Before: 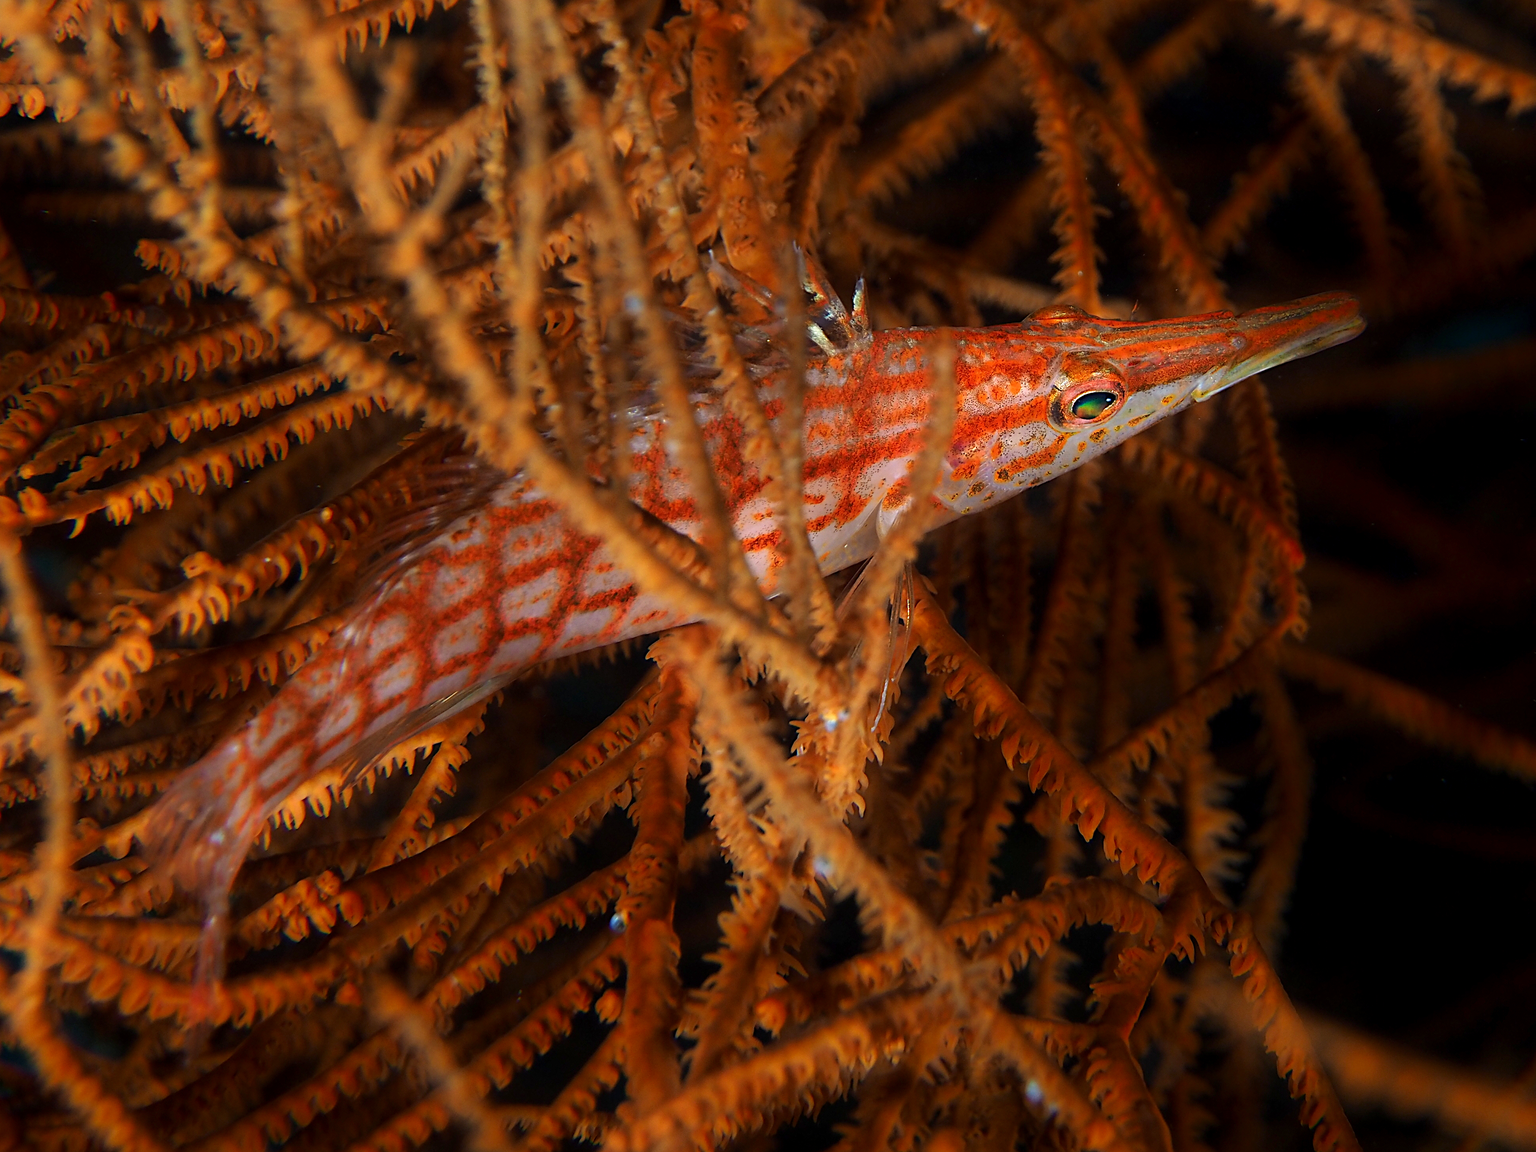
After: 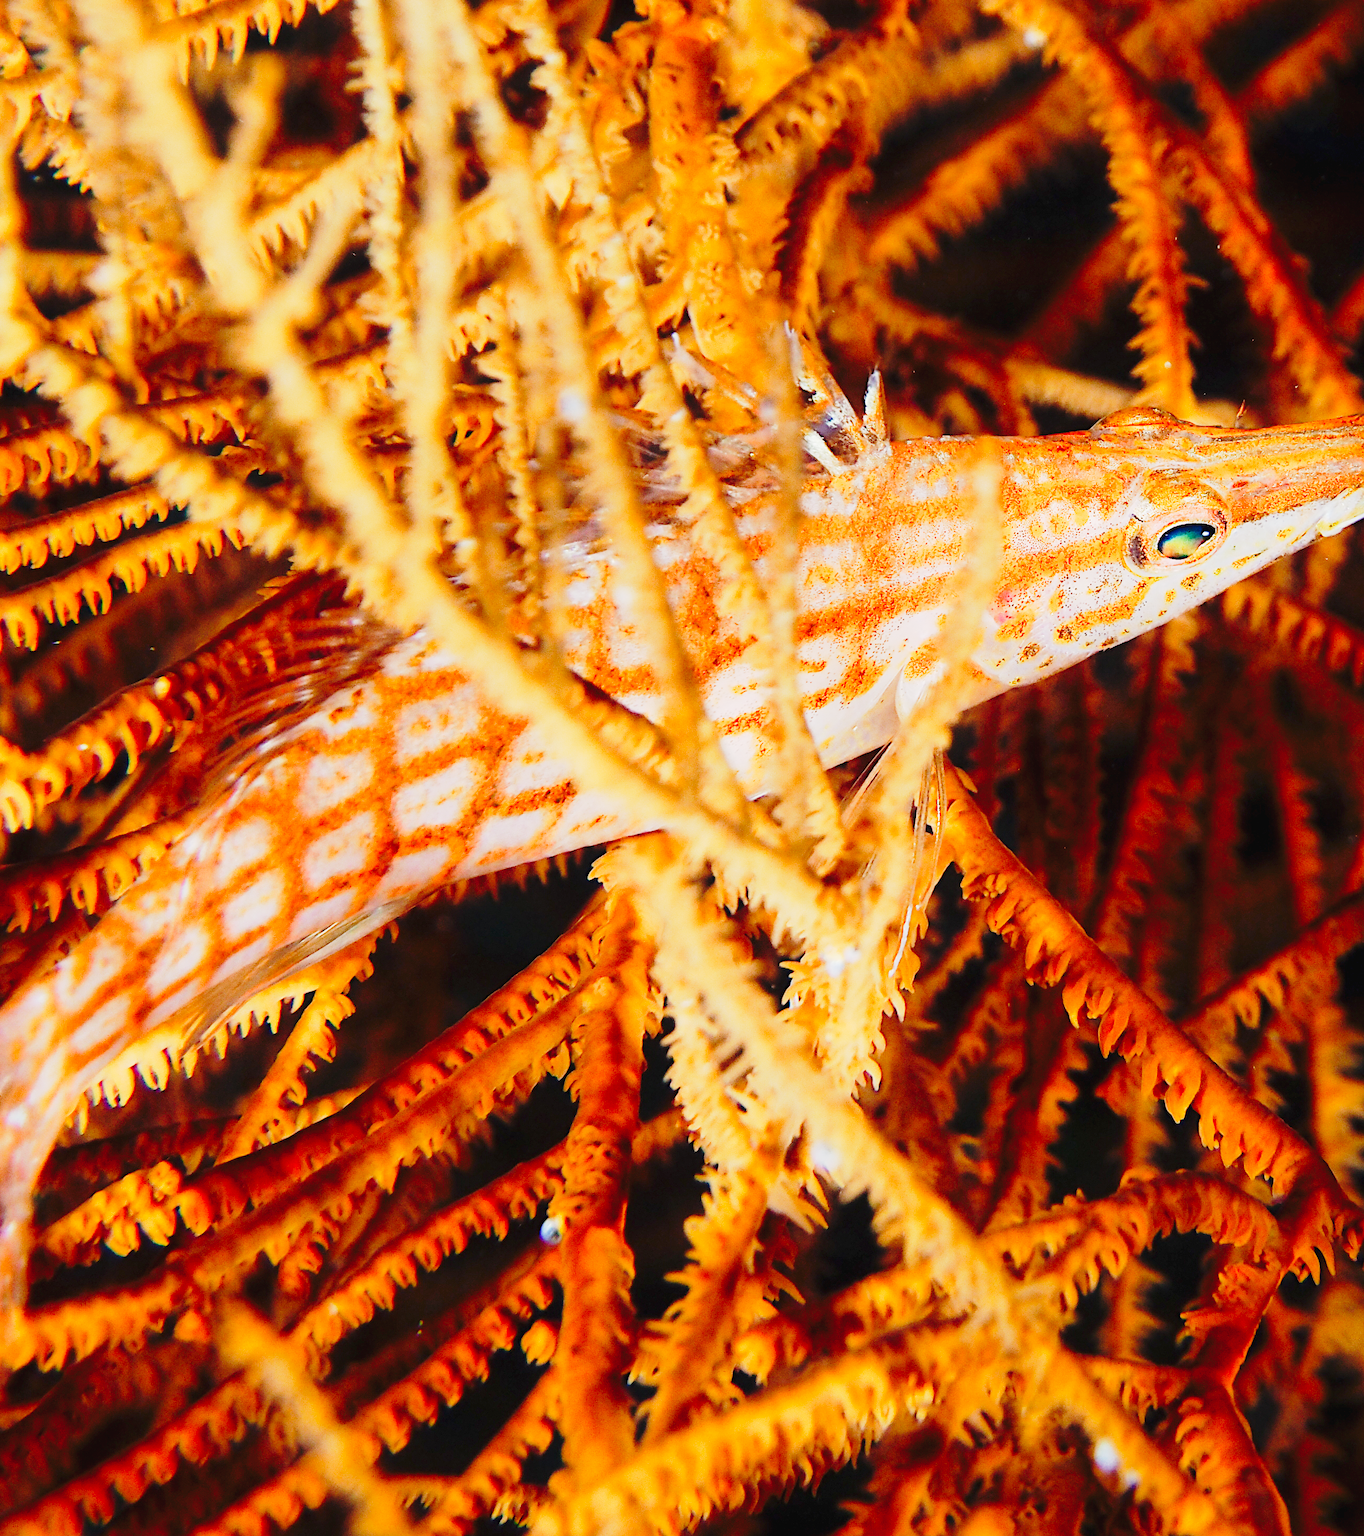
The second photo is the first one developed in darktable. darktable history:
base curve: curves: ch0 [(0, 0) (0.028, 0.03) (0.121, 0.232) (0.46, 0.748) (0.859, 0.968) (1, 1)], preserve colors none
tone curve: curves: ch0 [(0, 0.019) (0.204, 0.162) (0.491, 0.519) (0.748, 0.765) (1, 0.919)]; ch1 [(0, 0) (0.179, 0.173) (0.322, 0.32) (0.442, 0.447) (0.496, 0.504) (0.566, 0.585) (0.761, 0.803) (1, 1)]; ch2 [(0, 0) (0.434, 0.447) (0.483, 0.487) (0.555, 0.563) (0.697, 0.68) (1, 1)], preserve colors none
crop and rotate: left 13.336%, right 20.051%
exposure: black level correction 0, exposure 1.499 EV, compensate exposure bias true, compensate highlight preservation false
